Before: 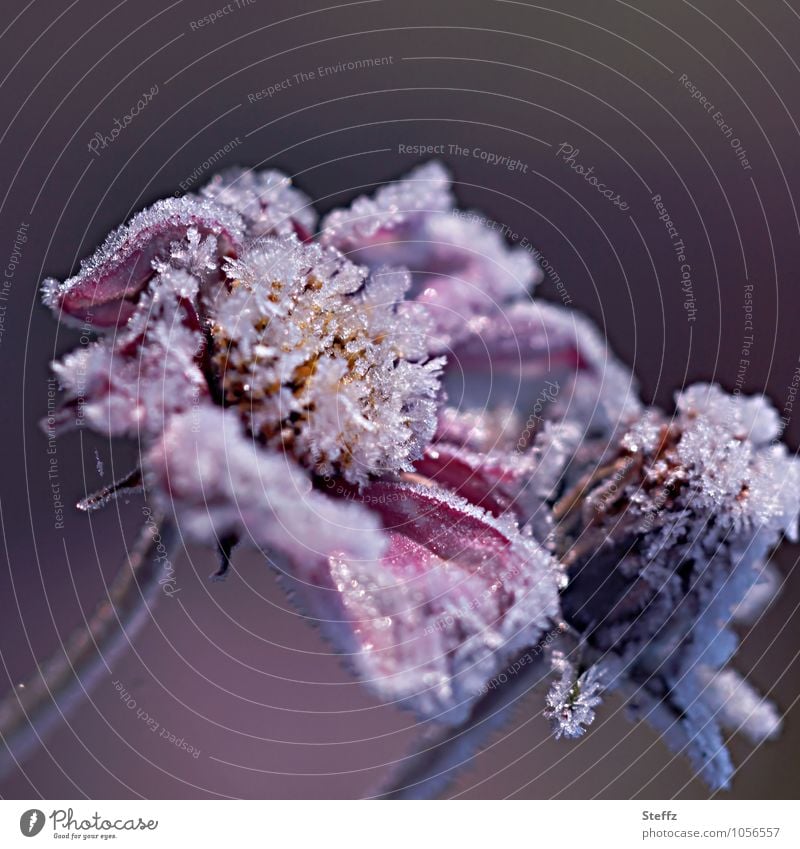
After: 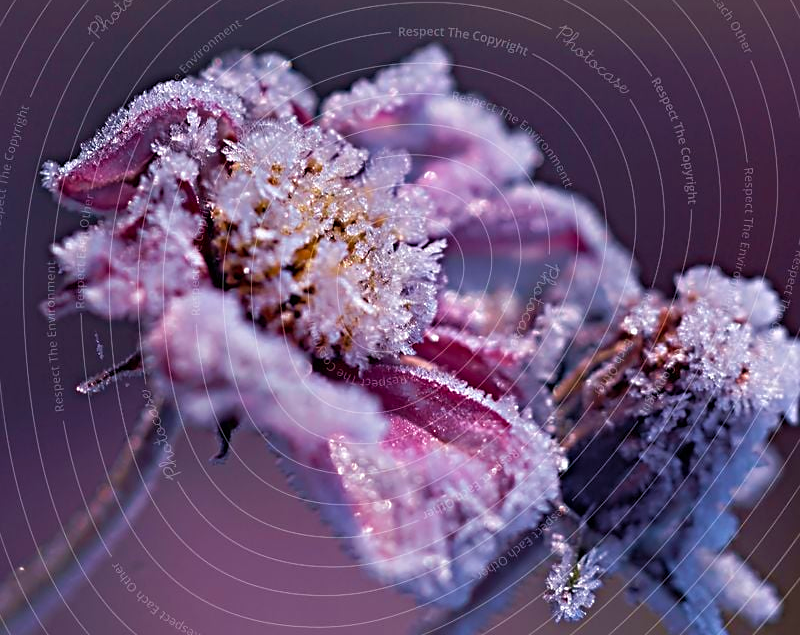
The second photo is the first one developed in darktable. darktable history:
crop: top 13.853%, bottom 11.3%
sharpen: radius 1.837, amount 0.398, threshold 1.675
levels: black 3.75%
color balance rgb: perceptual saturation grading › global saturation 0.179%, perceptual saturation grading › highlights -15.411%, perceptual saturation grading › shadows 24.633%, global vibrance 20%
velvia: strength 36.25%
